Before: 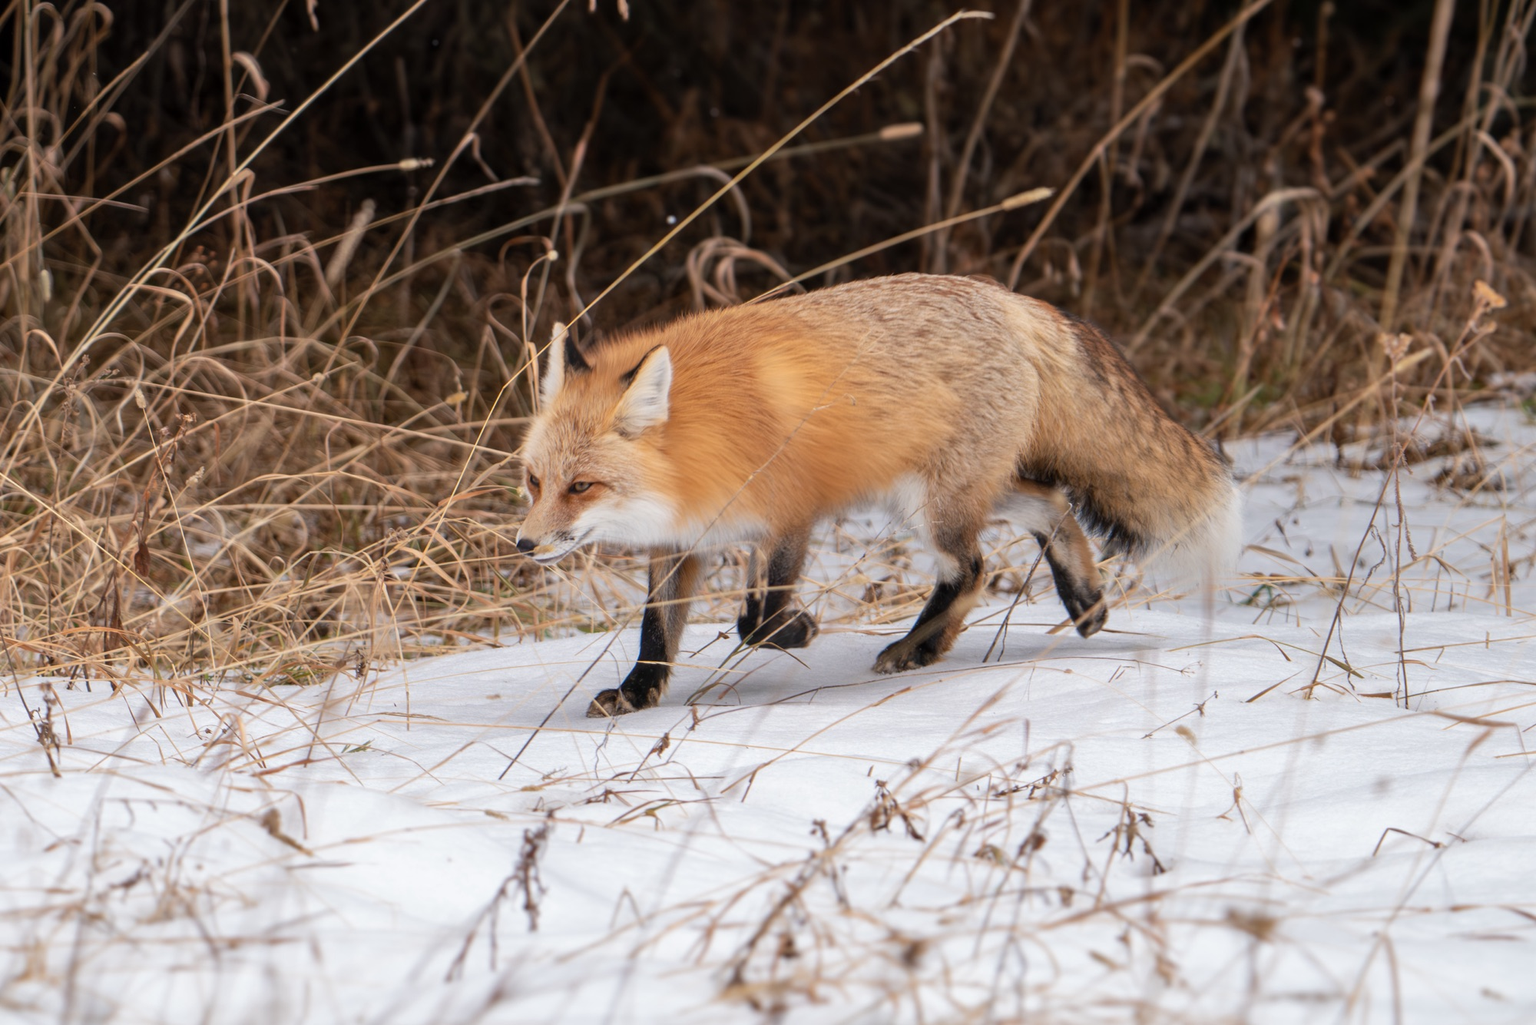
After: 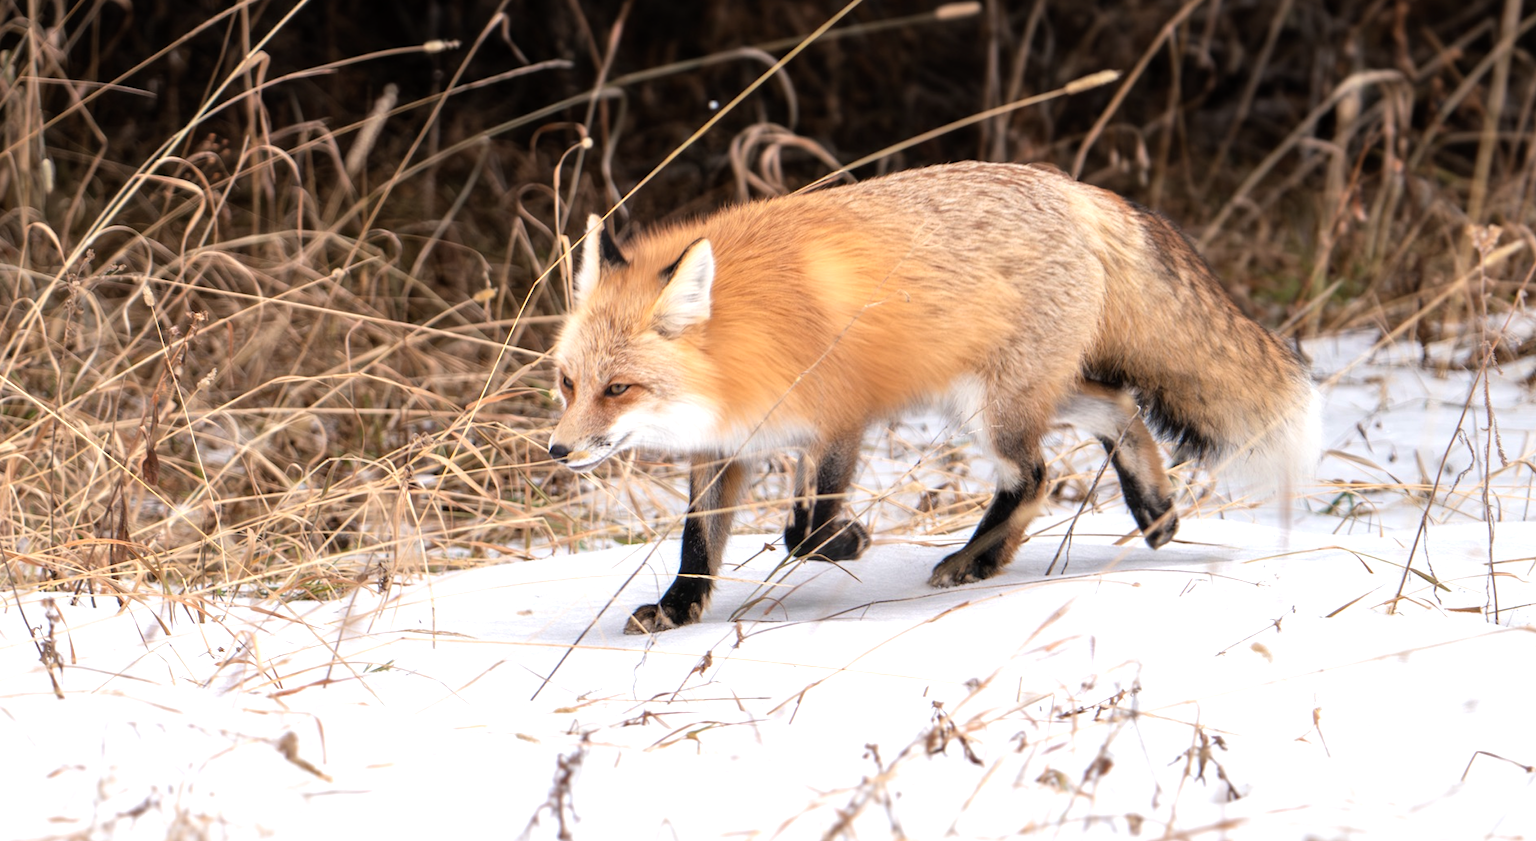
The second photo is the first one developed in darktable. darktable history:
crop and rotate: angle 0.075°, top 11.776%, right 5.832%, bottom 10.789%
color zones: curves: ch1 [(0, 0.525) (0.143, 0.556) (0.286, 0.52) (0.429, 0.5) (0.571, 0.5) (0.714, 0.5) (0.857, 0.503) (1, 0.525)], mix -131.76%
tone equalizer: -8 EV -0.789 EV, -7 EV -0.702 EV, -6 EV -0.624 EV, -5 EV -0.381 EV, -3 EV 0.399 EV, -2 EV 0.6 EV, -1 EV 0.689 EV, +0 EV 0.739 EV, mask exposure compensation -0.515 EV
